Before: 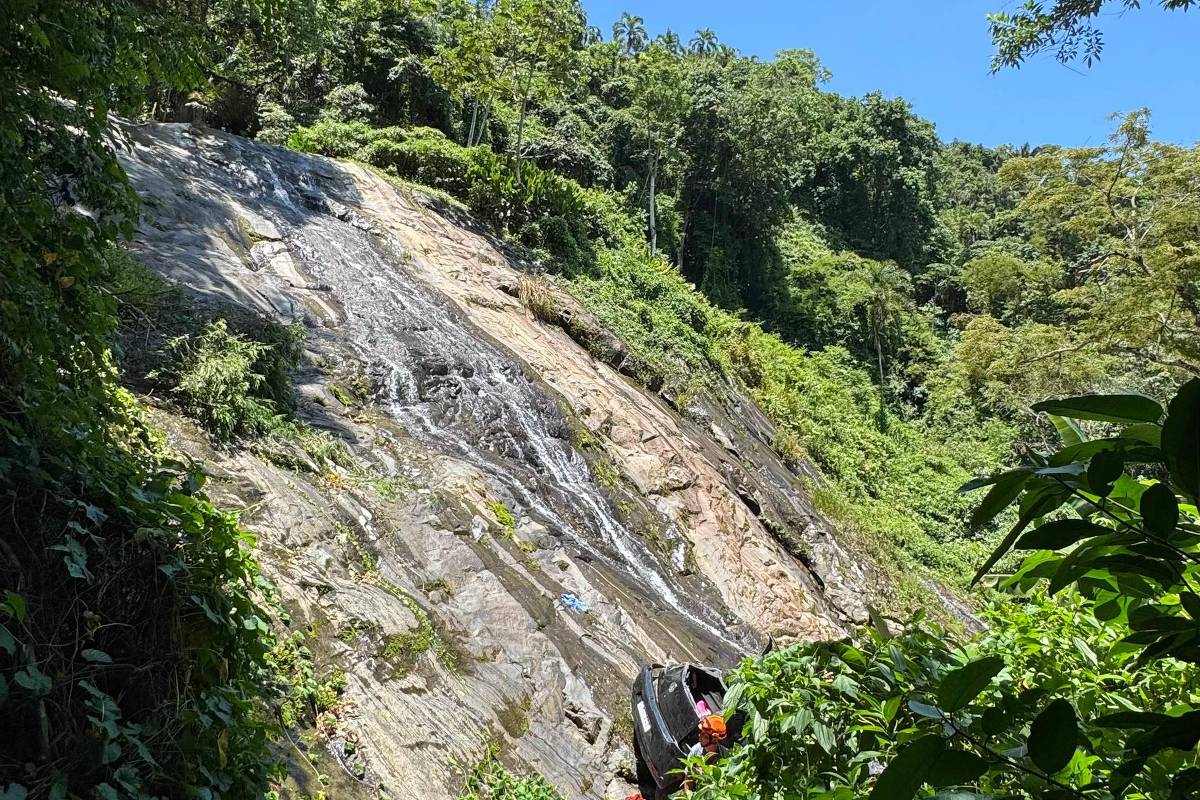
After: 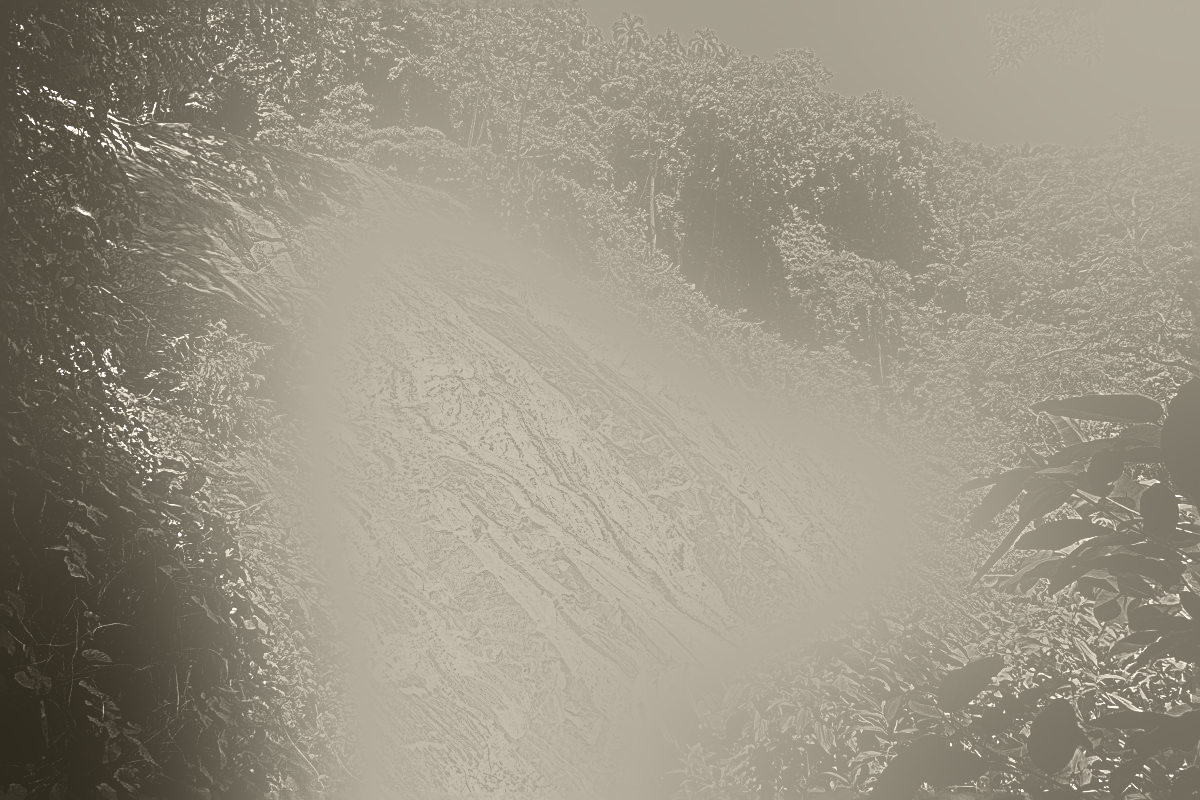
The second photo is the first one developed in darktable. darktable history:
contrast brightness saturation: brightness -0.52
levels: levels [0, 0.476, 0.951]
color correction: highlights a* 3.22, highlights b* 1.93, saturation 1.19
colorize: hue 41.44°, saturation 22%, source mix 60%, lightness 10.61%
sharpen: radius 3.158, amount 1.731
bloom: size 25%, threshold 5%, strength 90%
white balance: red 1.08, blue 0.791
local contrast: on, module defaults
